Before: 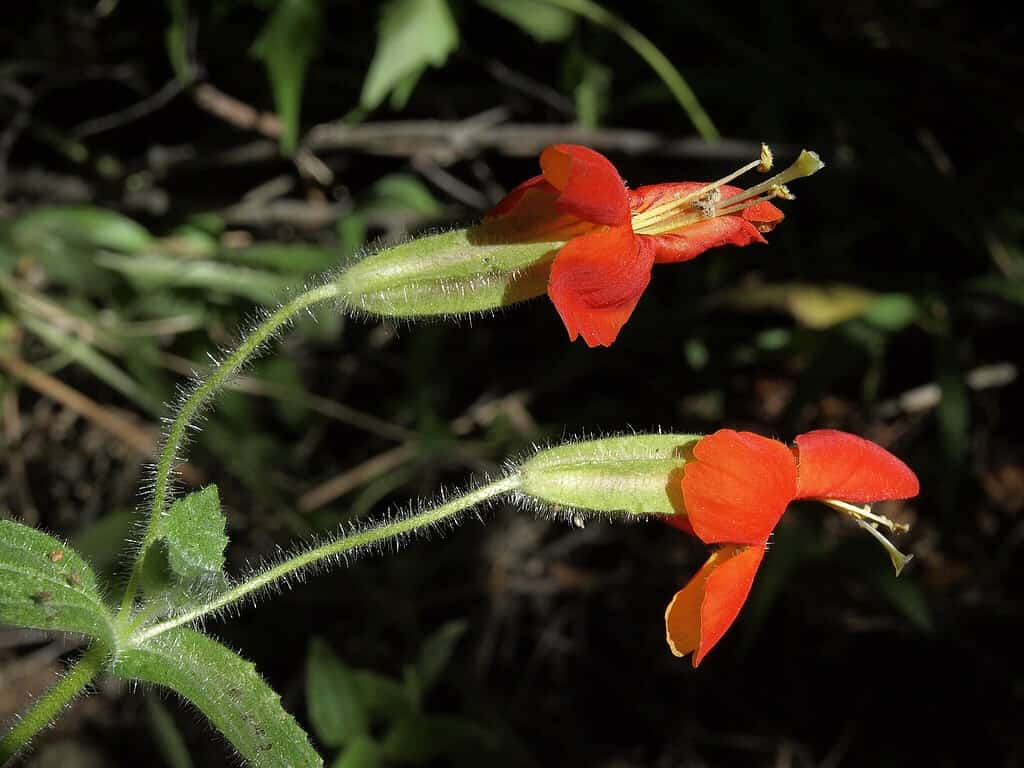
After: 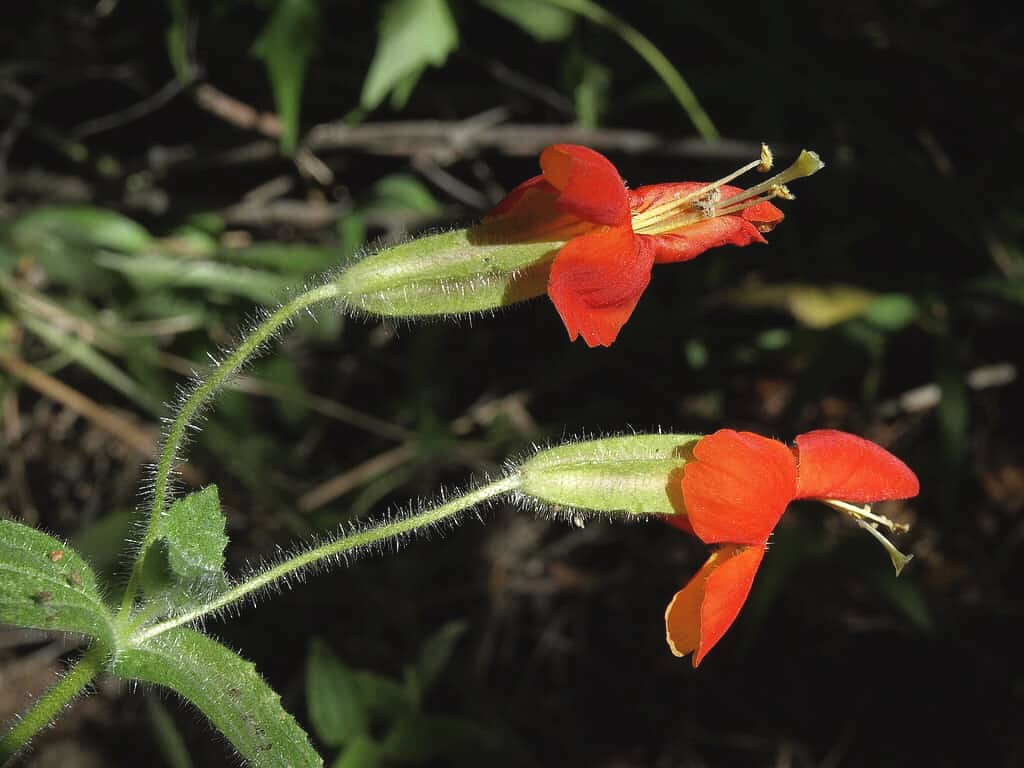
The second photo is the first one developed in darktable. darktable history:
exposure: black level correction -0.004, exposure 0.054 EV, compensate highlight preservation false
